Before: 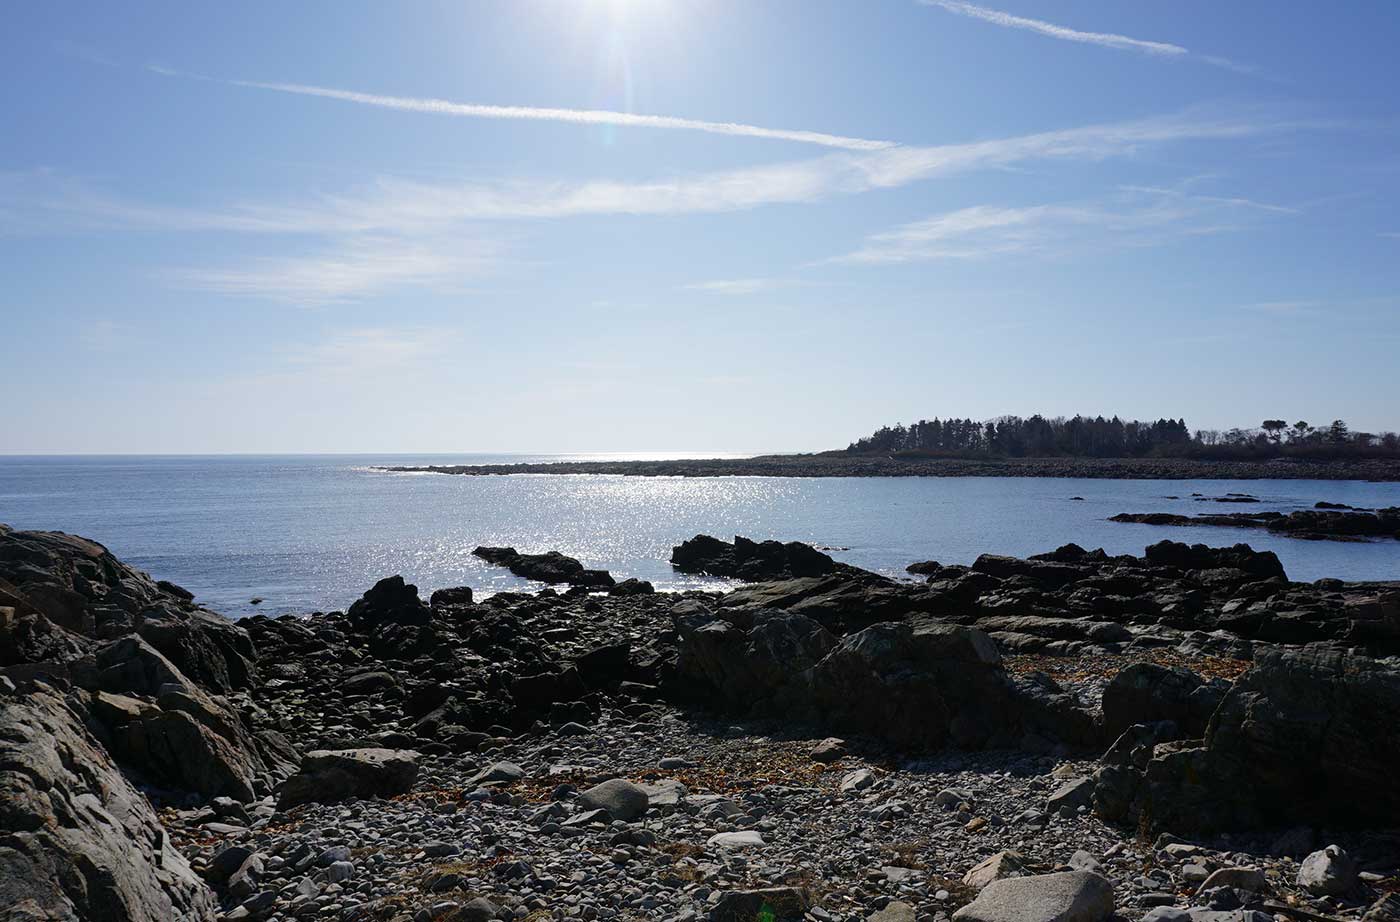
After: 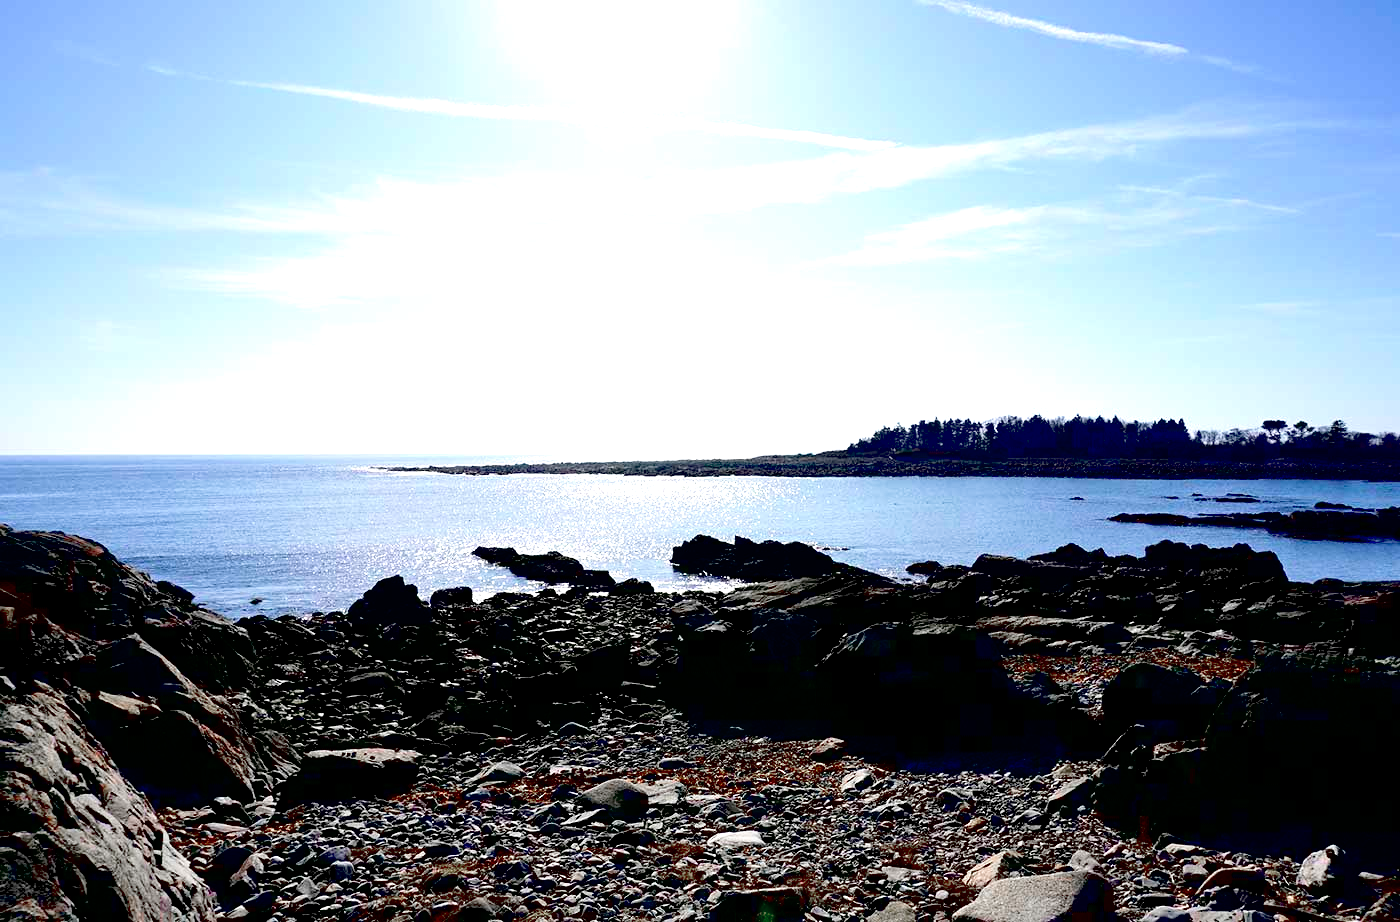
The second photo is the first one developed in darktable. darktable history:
color zones: curves: ch1 [(0, 0.708) (0.088, 0.648) (0.245, 0.187) (0.429, 0.326) (0.571, 0.498) (0.714, 0.5) (0.857, 0.5) (1, 0.708)]
exposure: black level correction 0.033, exposure 0.906 EV, compensate highlight preservation false
contrast brightness saturation: contrast 0.095, brightness 0.02, saturation 0.022
velvia: on, module defaults
